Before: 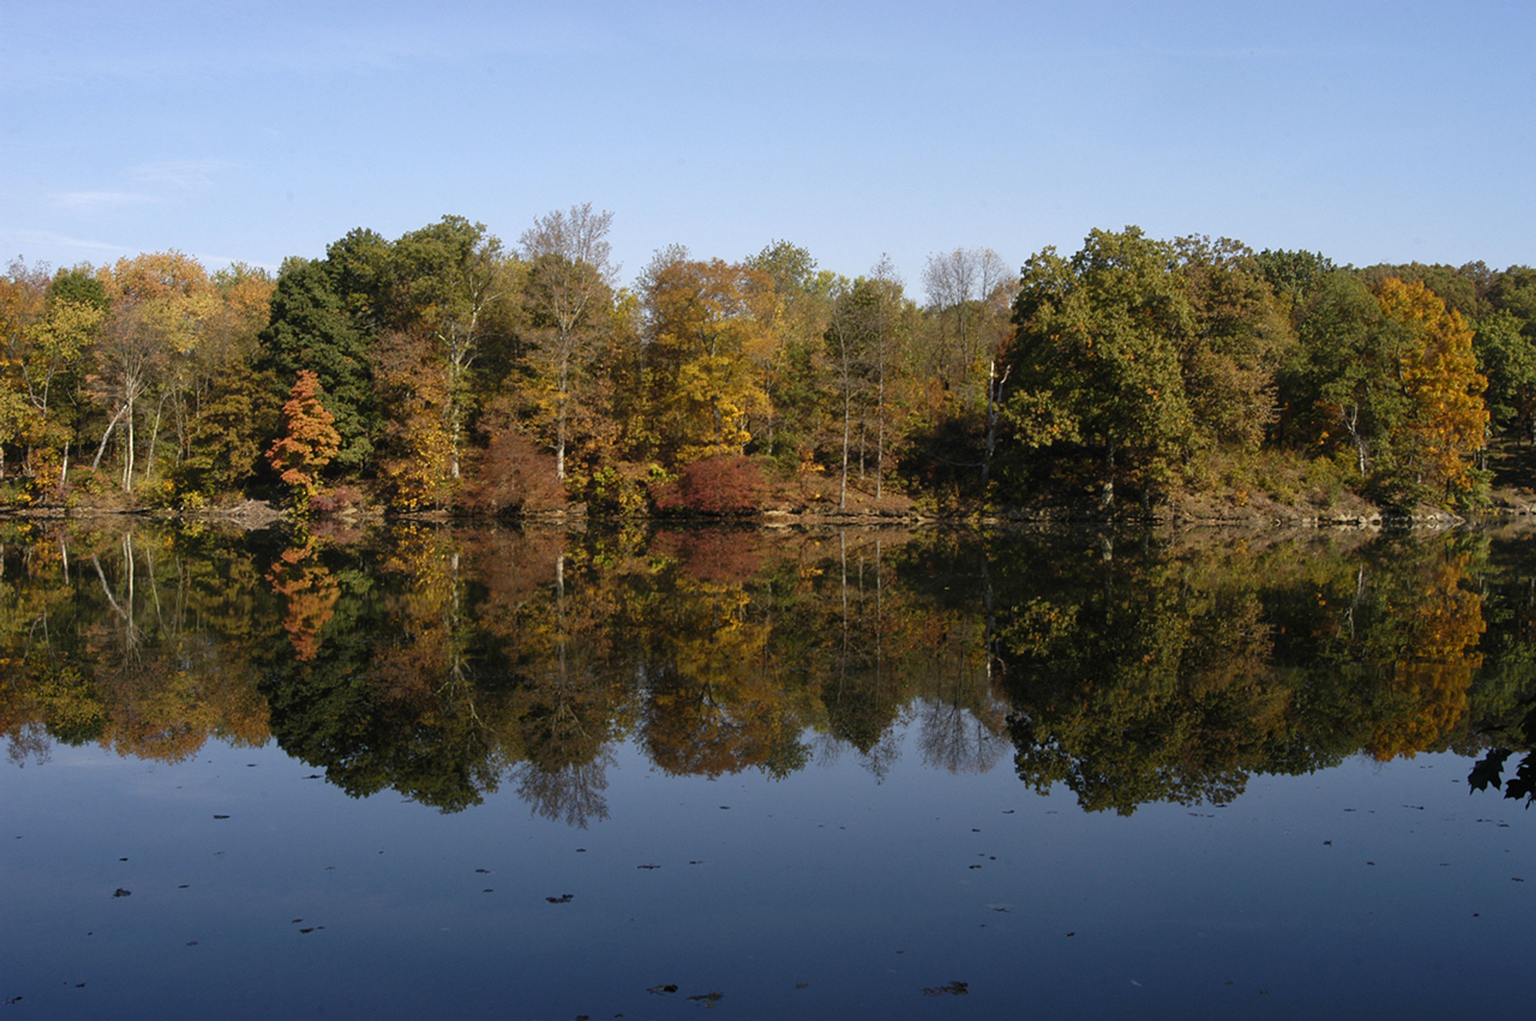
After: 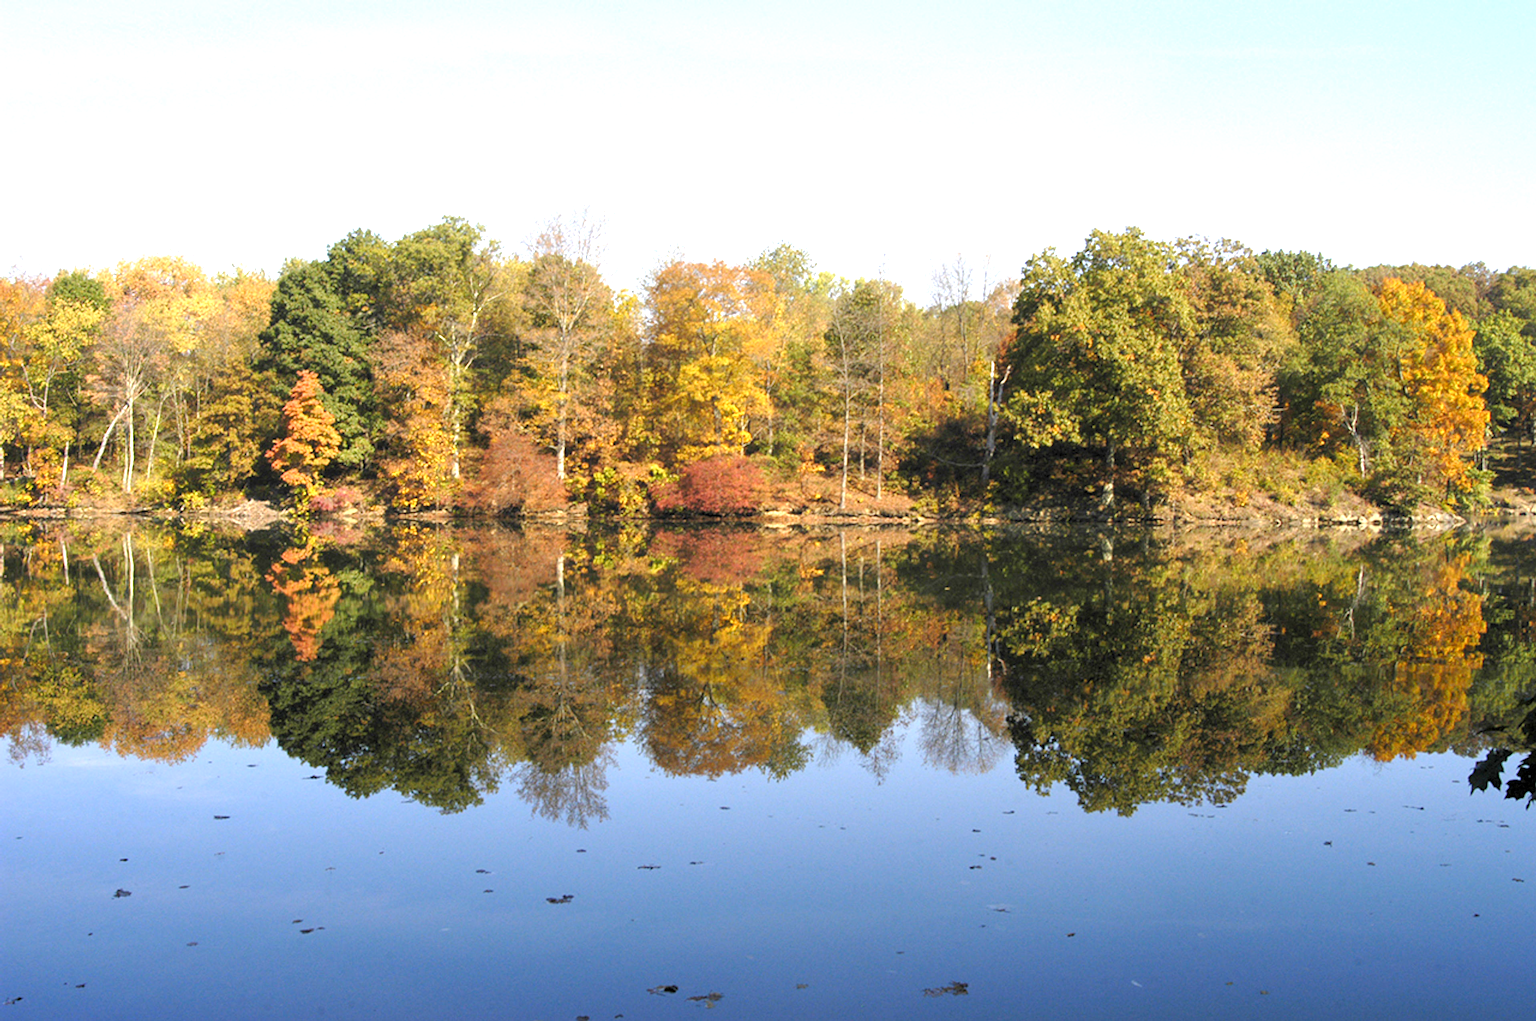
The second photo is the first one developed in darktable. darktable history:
exposure: black level correction 0, exposure 1.1 EV, compensate highlight preservation false
levels: black 3.83%, white 90.64%, levels [0.044, 0.416, 0.908]
